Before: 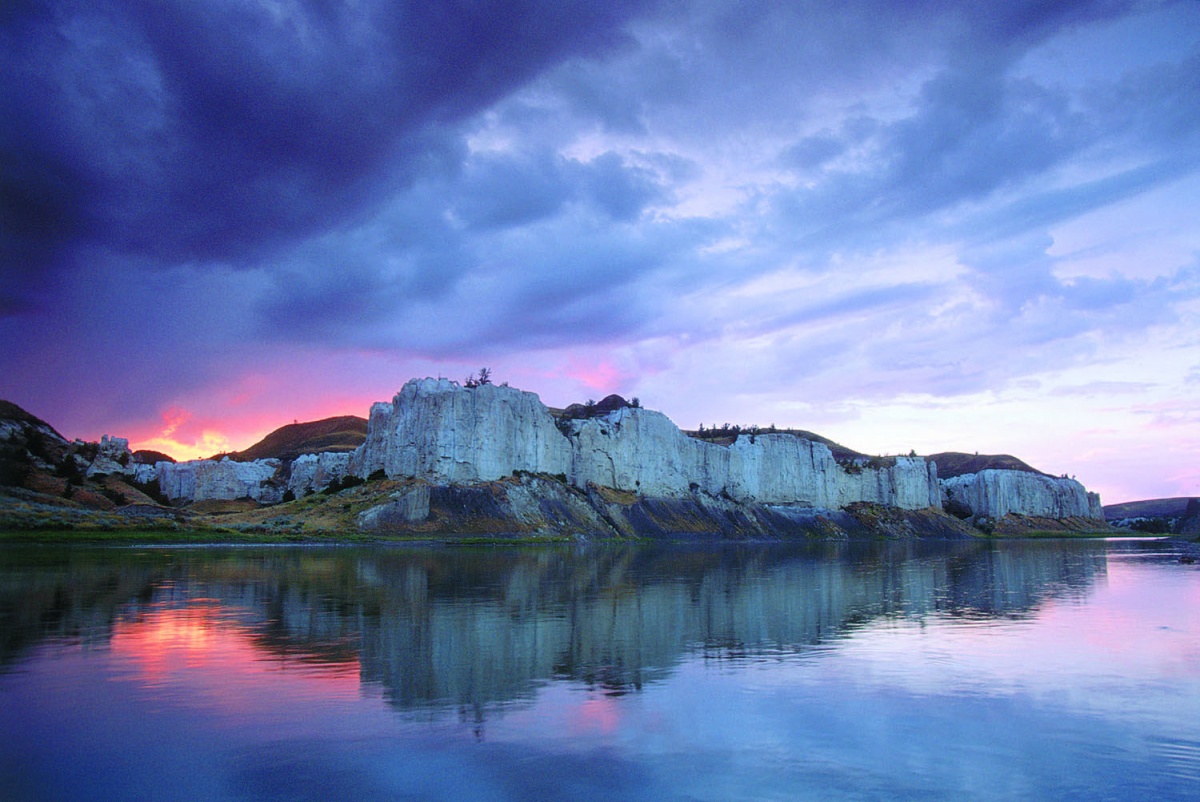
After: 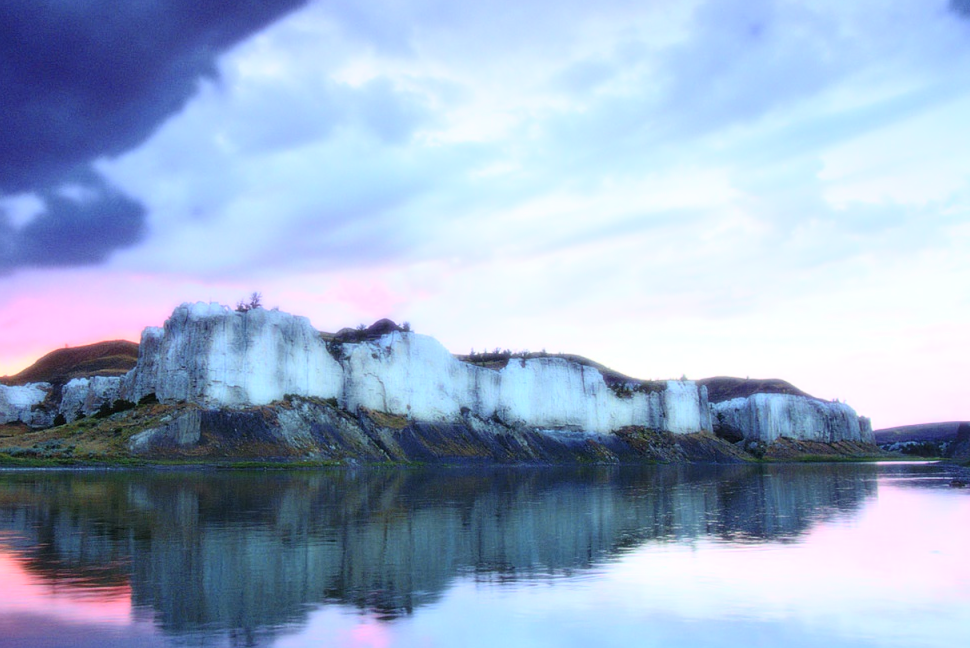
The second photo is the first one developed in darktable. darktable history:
bloom: size 0%, threshold 54.82%, strength 8.31%
crop: left 19.159%, top 9.58%, bottom 9.58%
